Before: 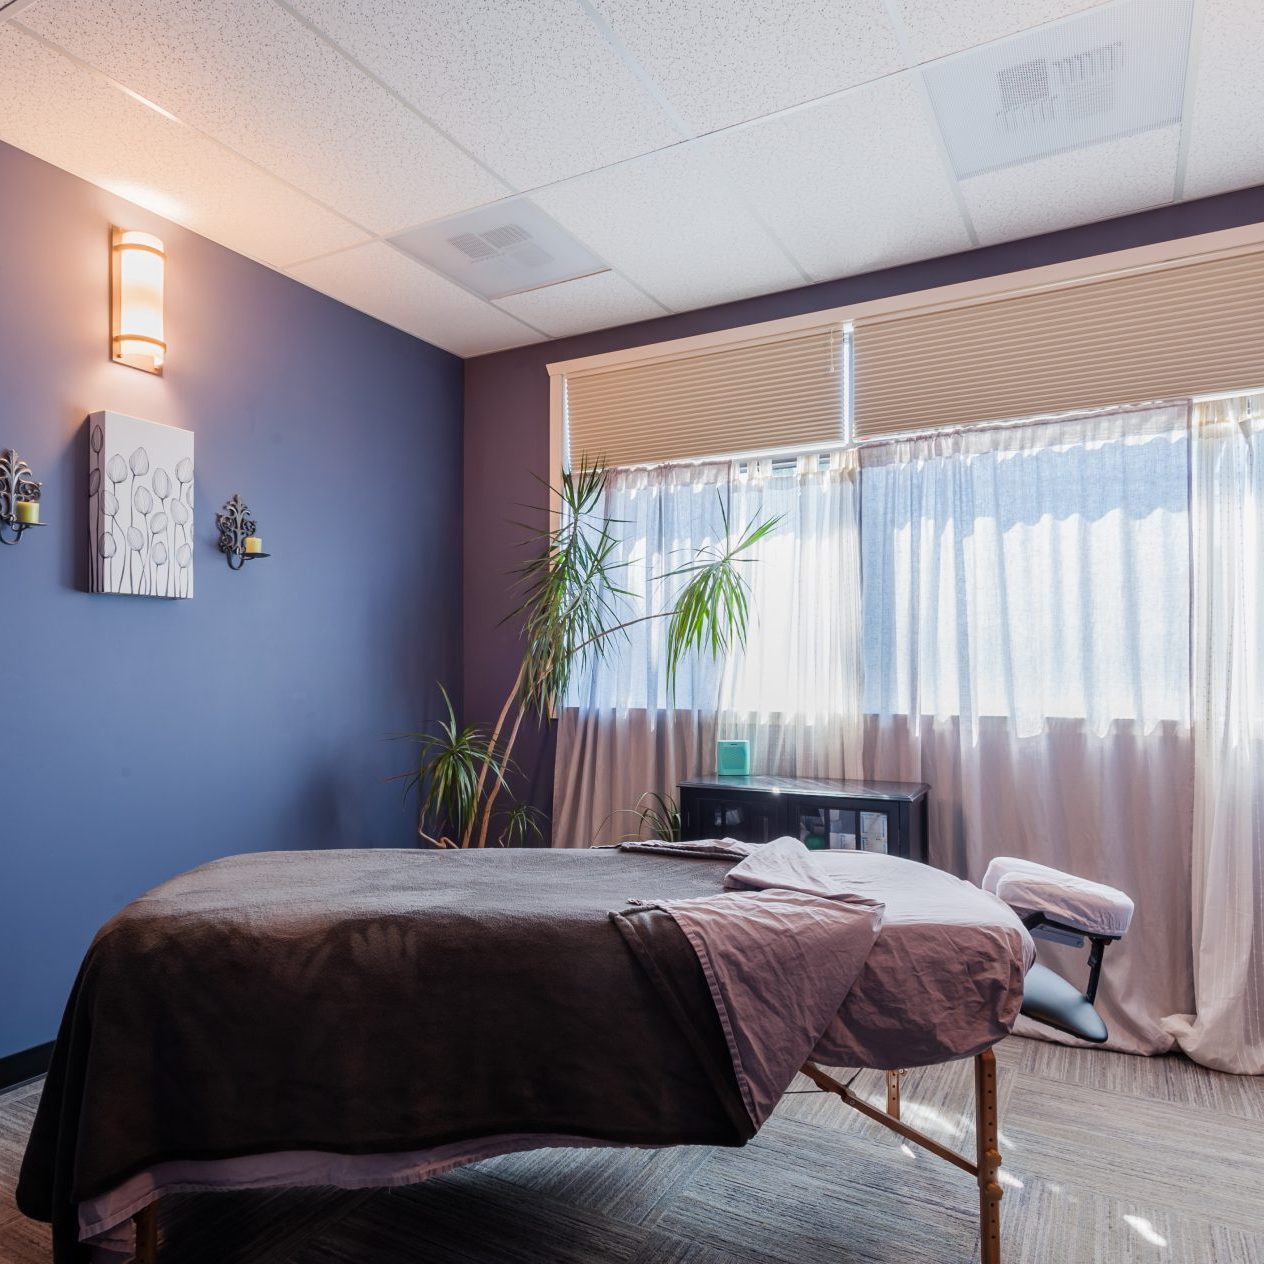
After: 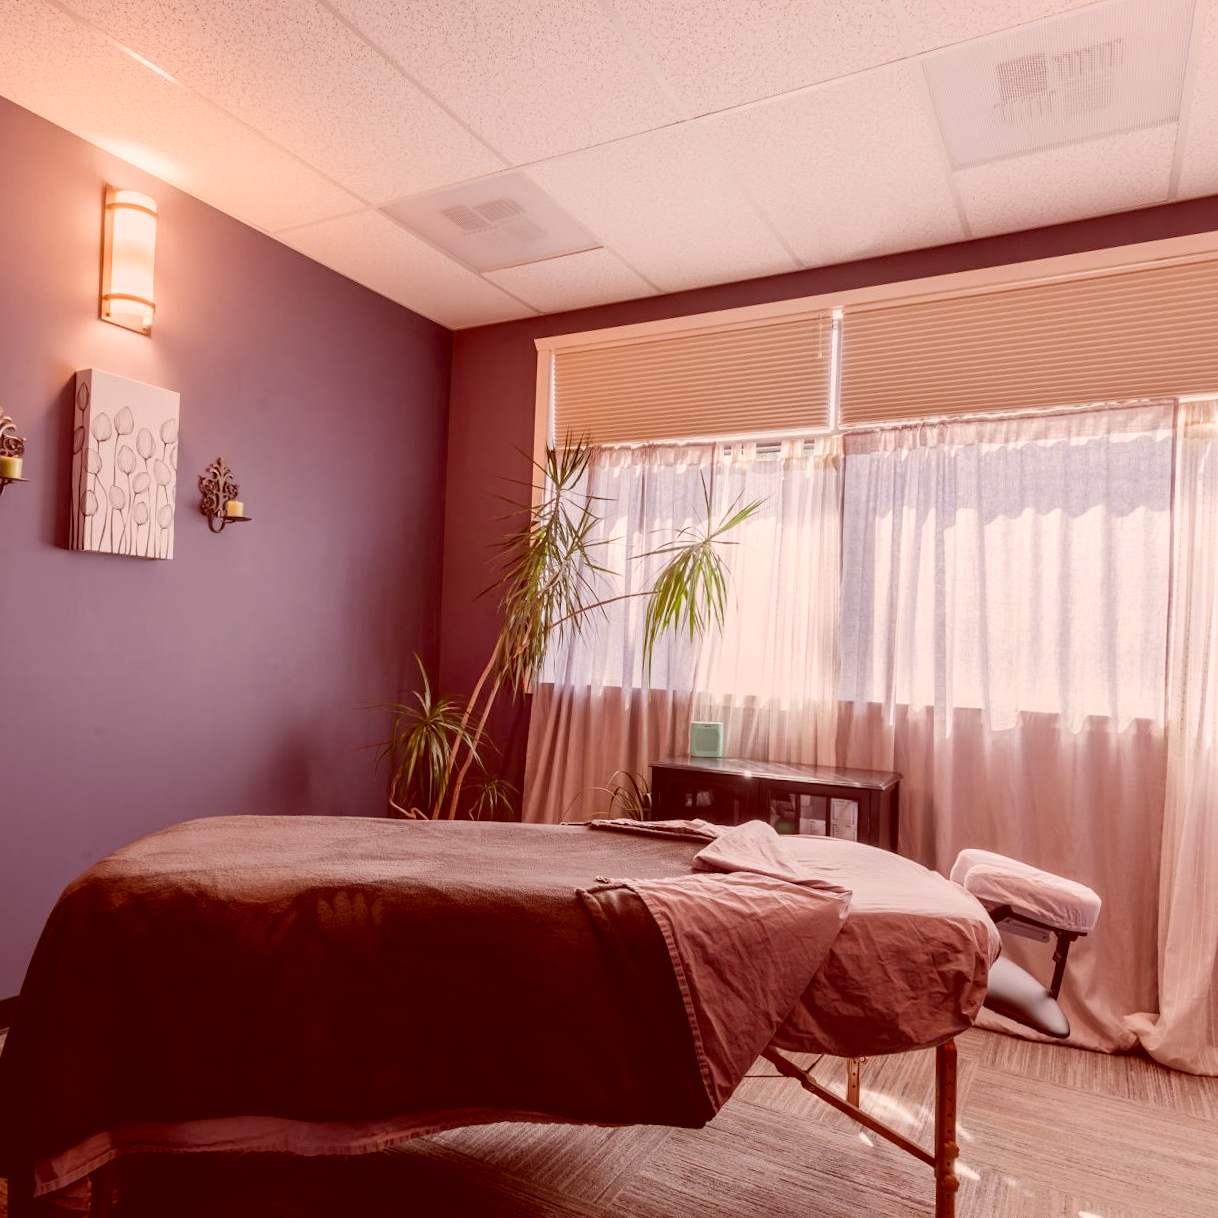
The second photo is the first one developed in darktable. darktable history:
crop and rotate: angle -2.19°
color correction: highlights a* 9.17, highlights b* 8.98, shadows a* 39.53, shadows b* 39.3, saturation 0.818
